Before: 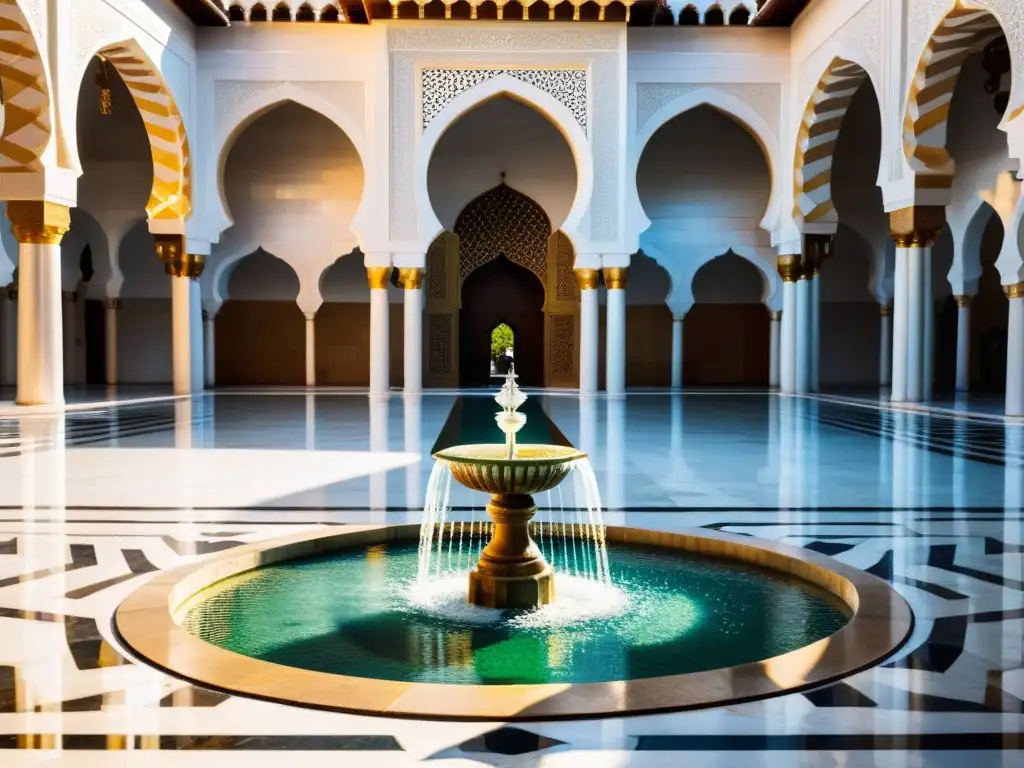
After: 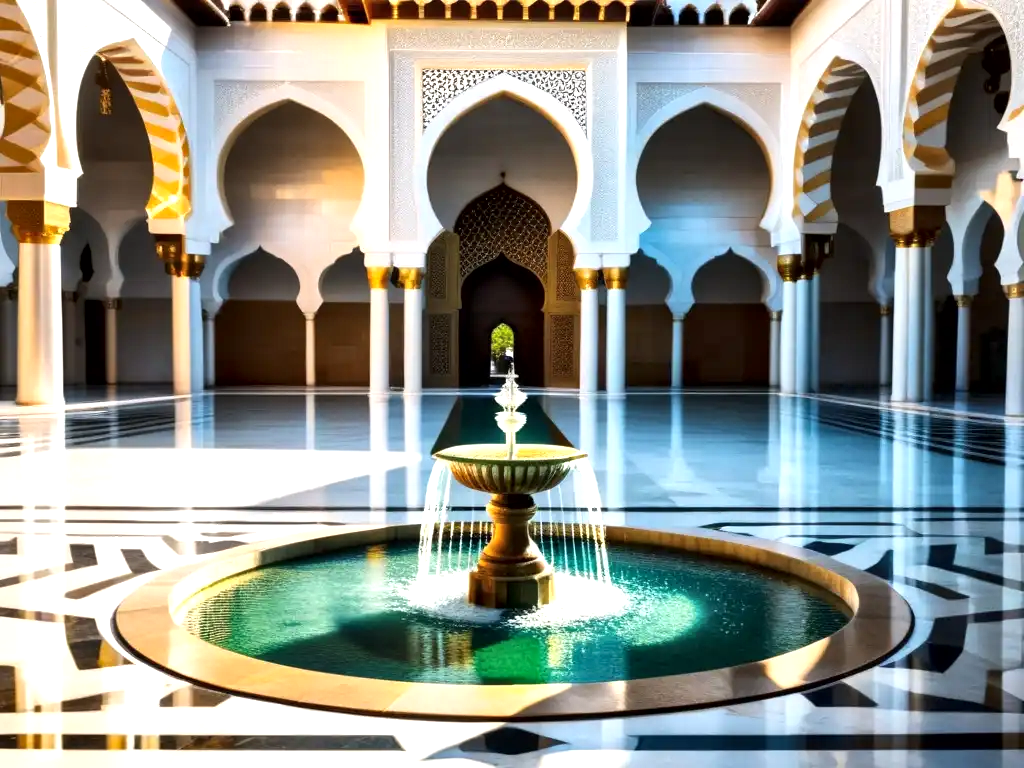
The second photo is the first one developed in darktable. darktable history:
local contrast: mode bilateral grid, contrast 20, coarseness 21, detail 150%, midtone range 0.2
exposure: black level correction 0, exposure 0.696 EV, compensate highlight preservation false
tone equalizer: -8 EV 0.278 EV, -7 EV 0.405 EV, -6 EV 0.447 EV, -5 EV 0.282 EV, -3 EV -0.271 EV, -2 EV -0.438 EV, -1 EV -0.423 EV, +0 EV -0.248 EV, smoothing diameter 24.85%, edges refinement/feathering 5.5, preserve details guided filter
